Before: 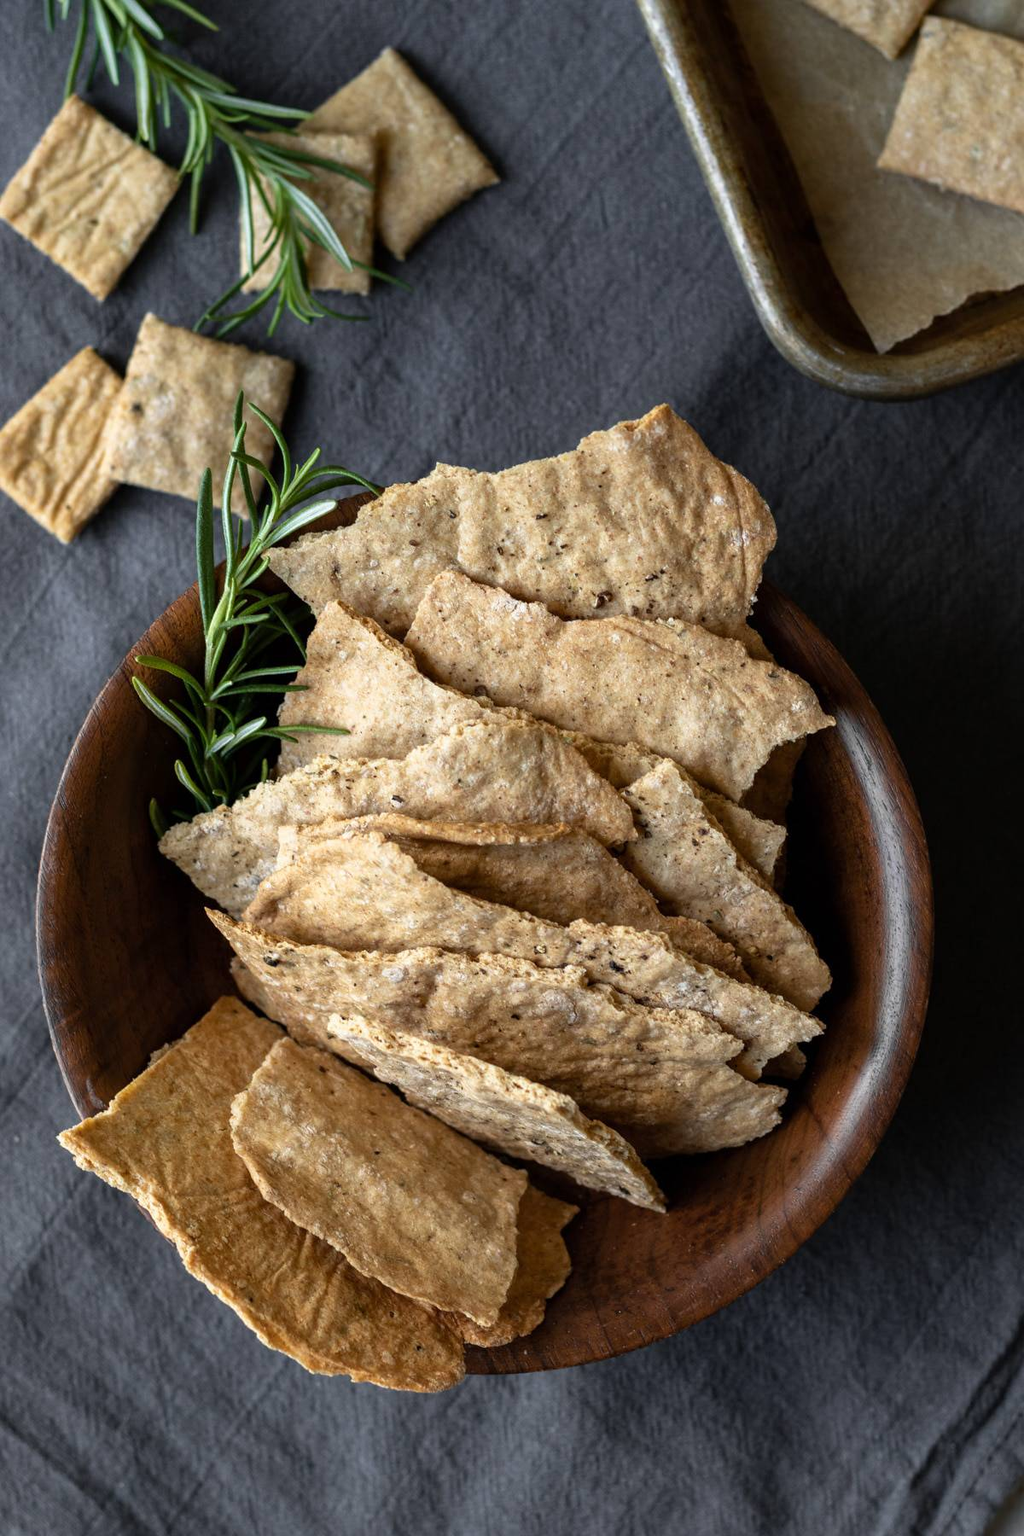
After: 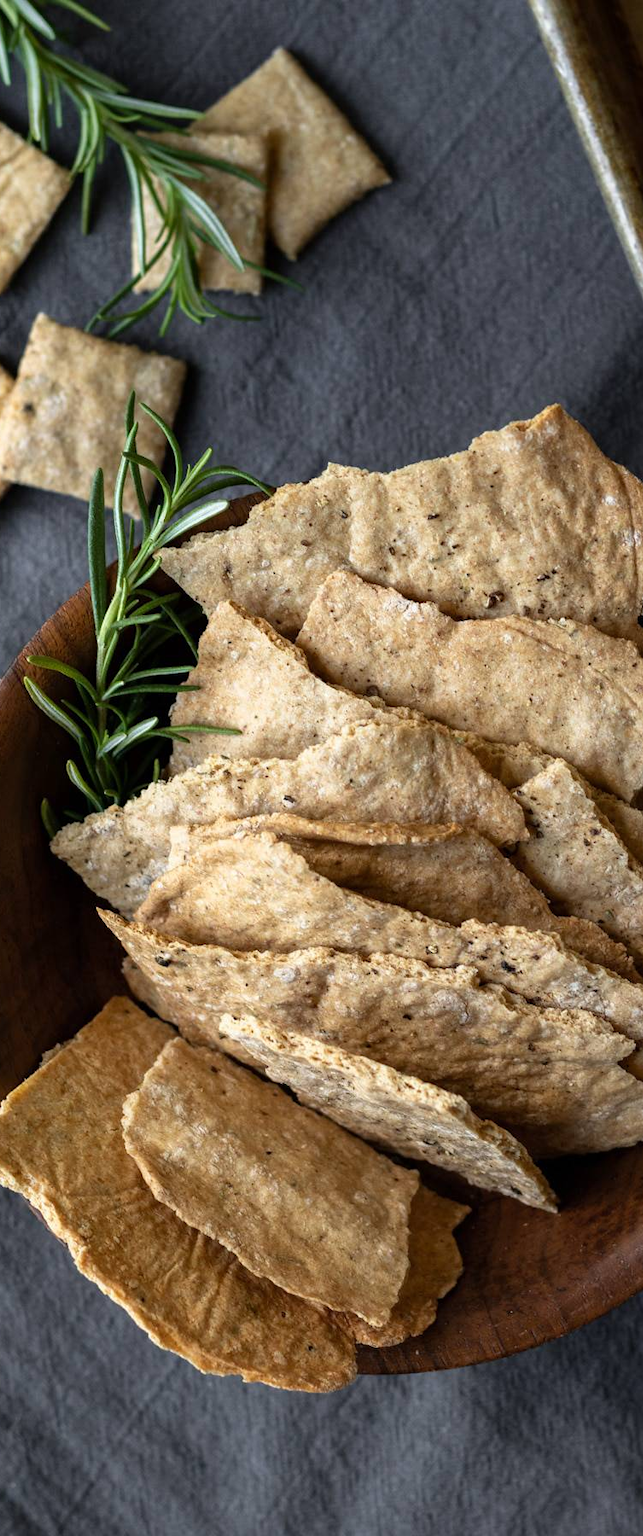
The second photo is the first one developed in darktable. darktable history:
crop: left 10.638%, right 26.457%
